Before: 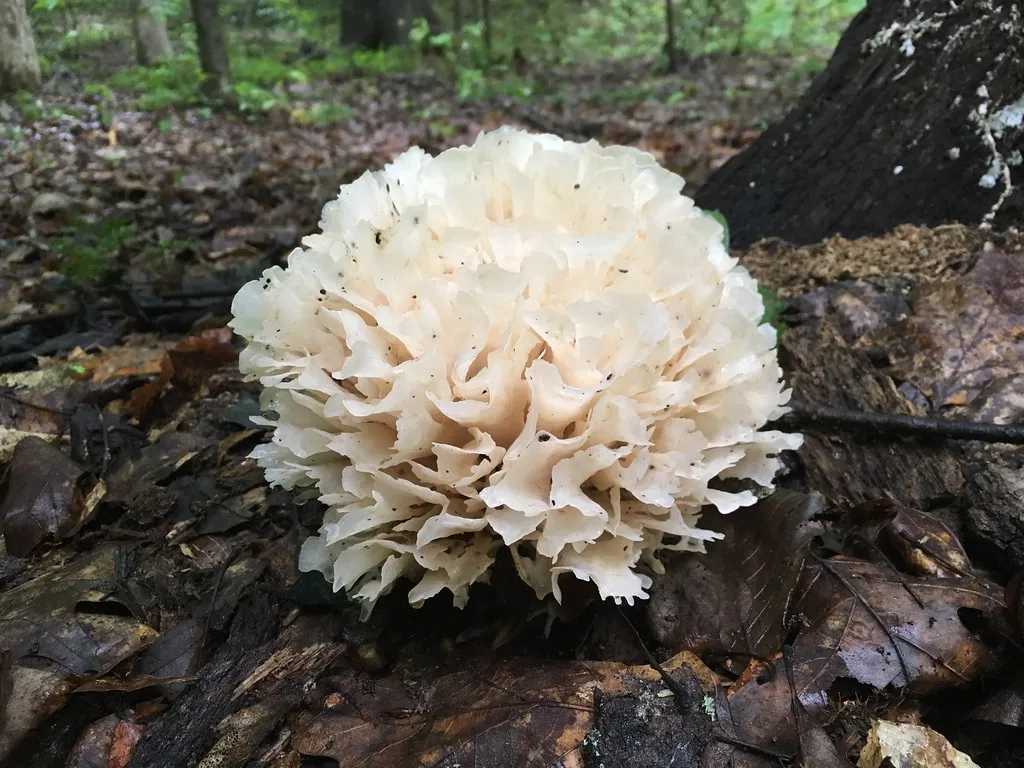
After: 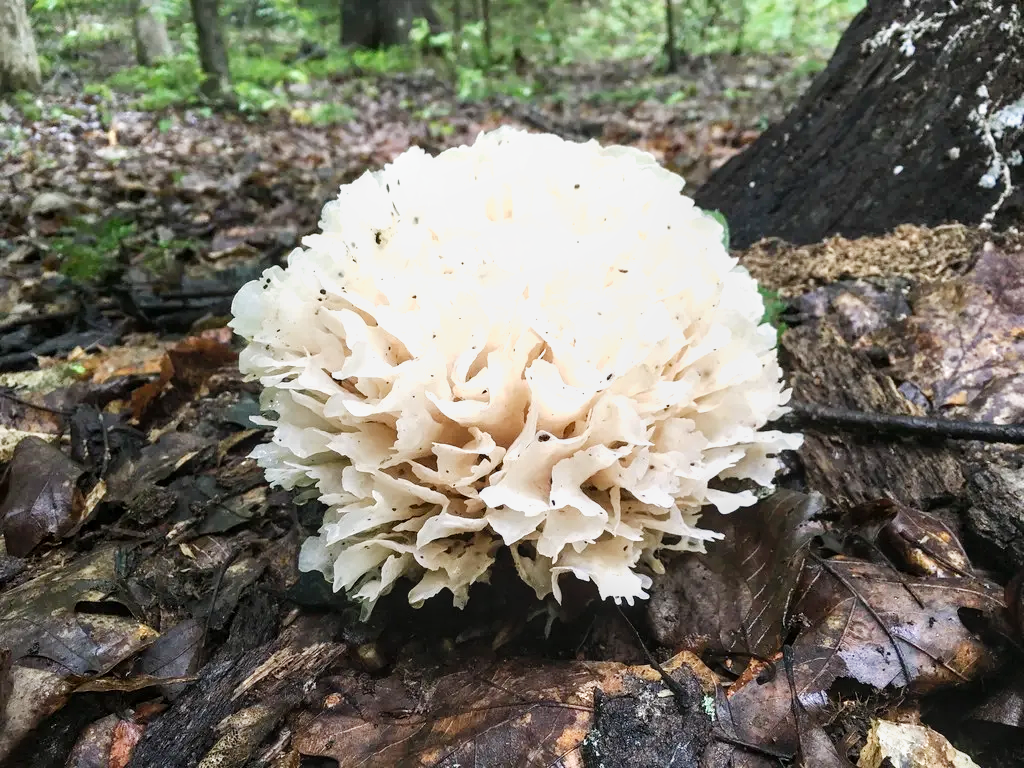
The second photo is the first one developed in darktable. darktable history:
tone curve: curves: ch0 [(0, 0) (0.55, 0.716) (0.841, 0.969)], preserve colors none
local contrast: on, module defaults
